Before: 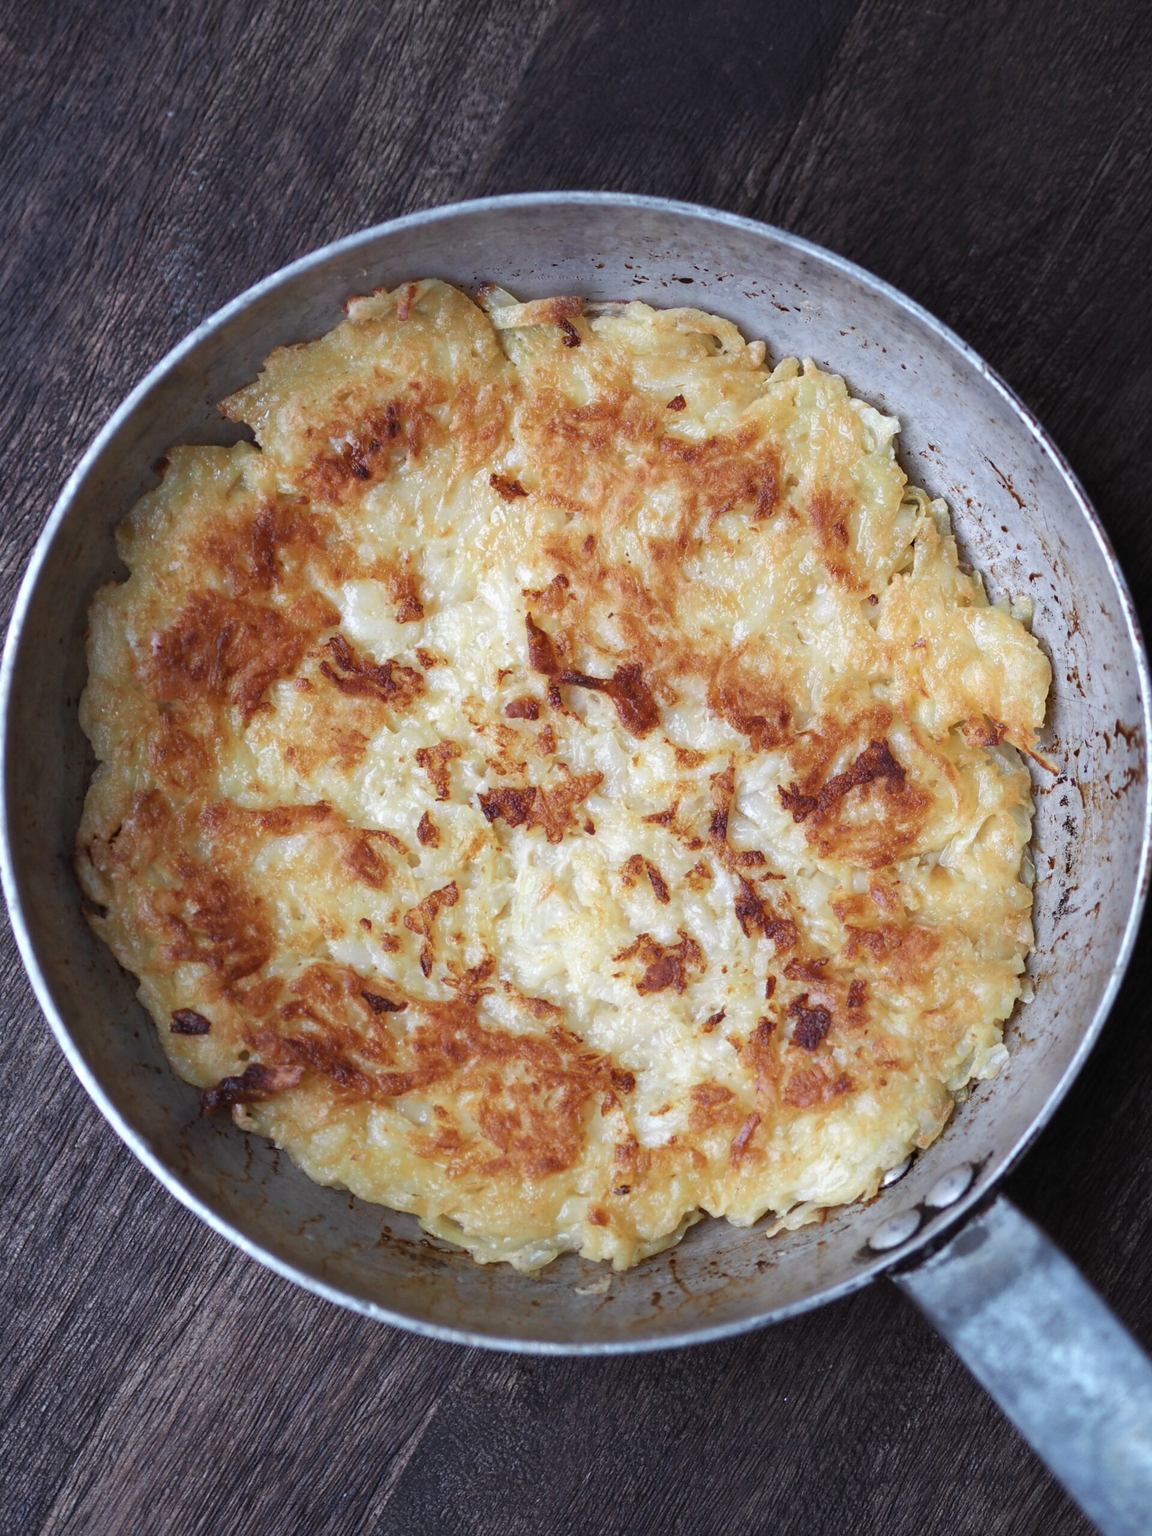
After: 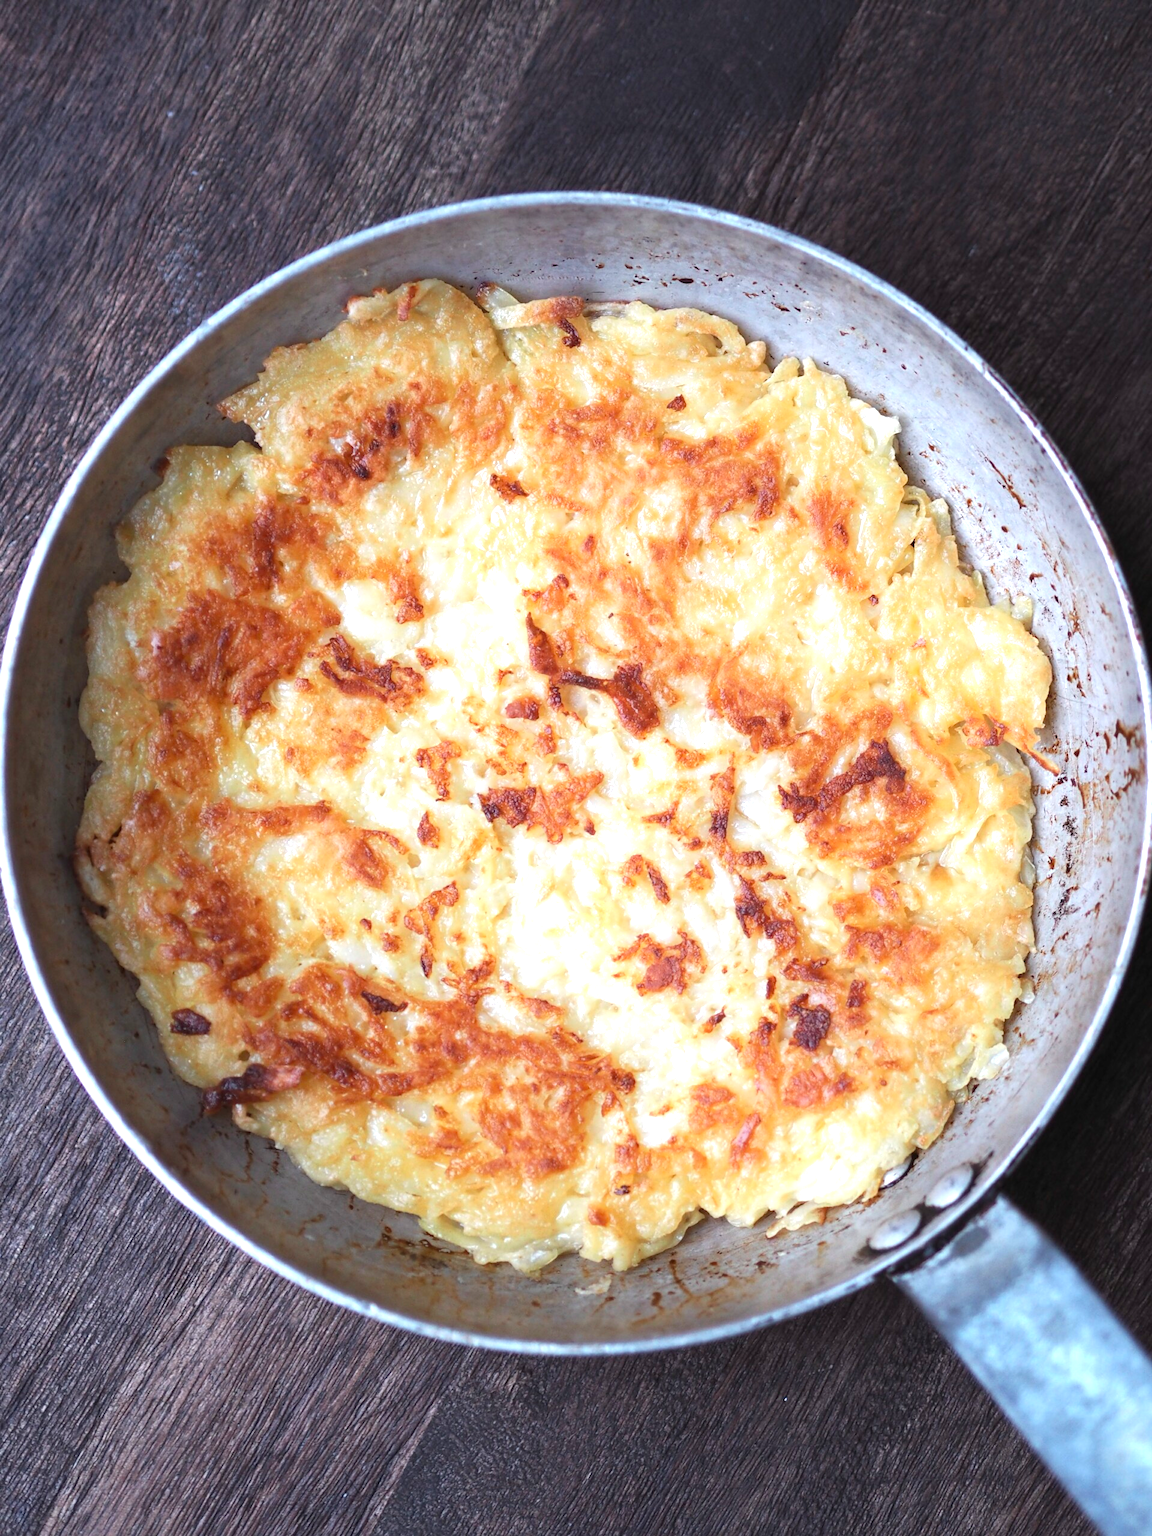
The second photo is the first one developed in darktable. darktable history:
shadows and highlights: radius 93.07, shadows -14.46, white point adjustment 0.23, highlights 31.48, compress 48.23%, highlights color adjustment 52.79%, soften with gaussian
exposure: black level correction 0, exposure 0.7 EV, compensate exposure bias true, compensate highlight preservation false
